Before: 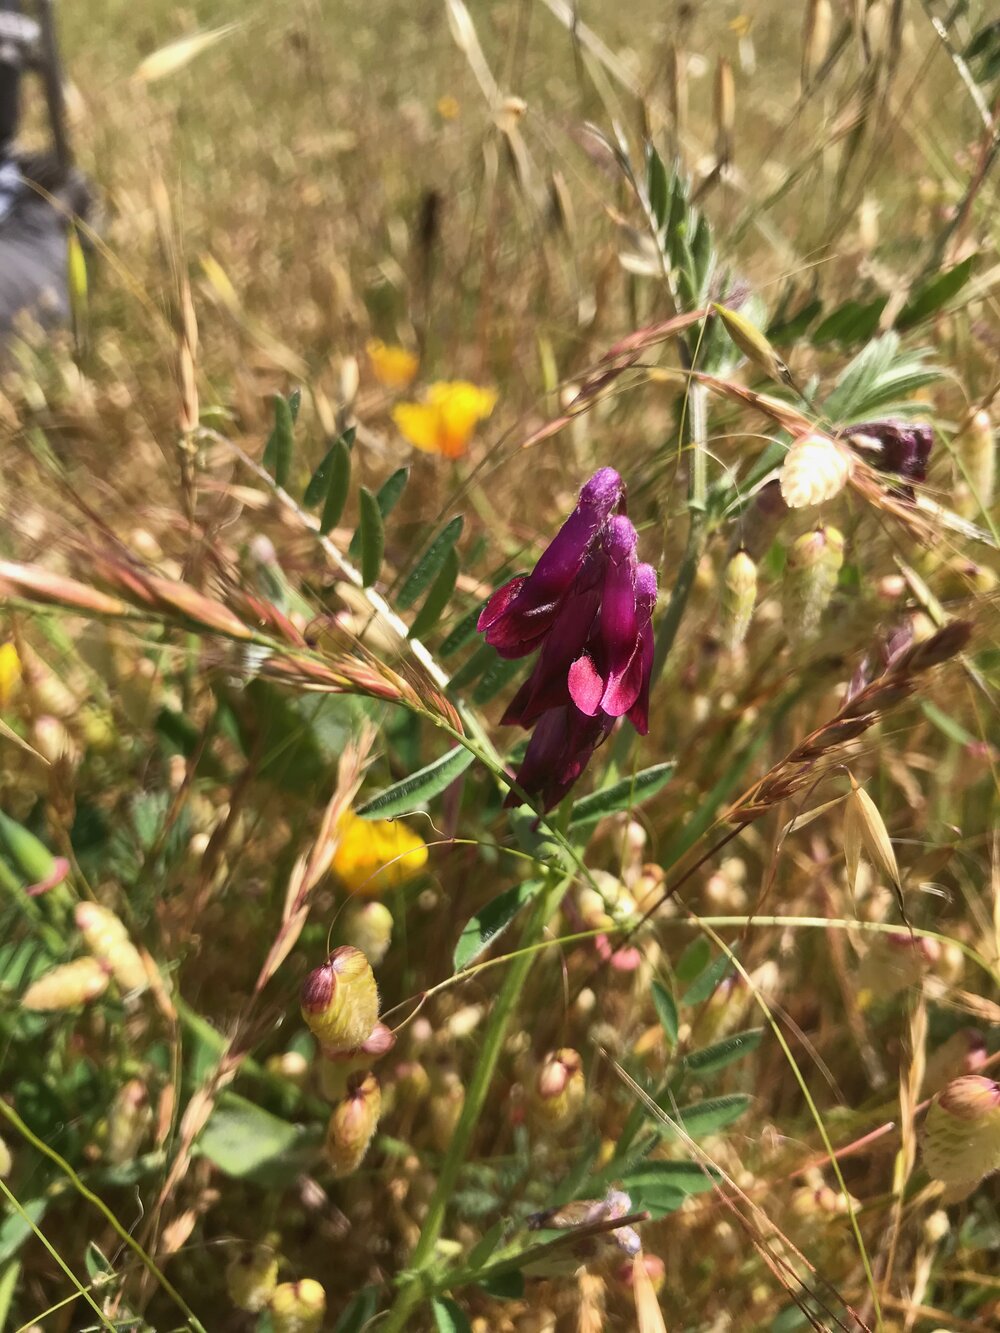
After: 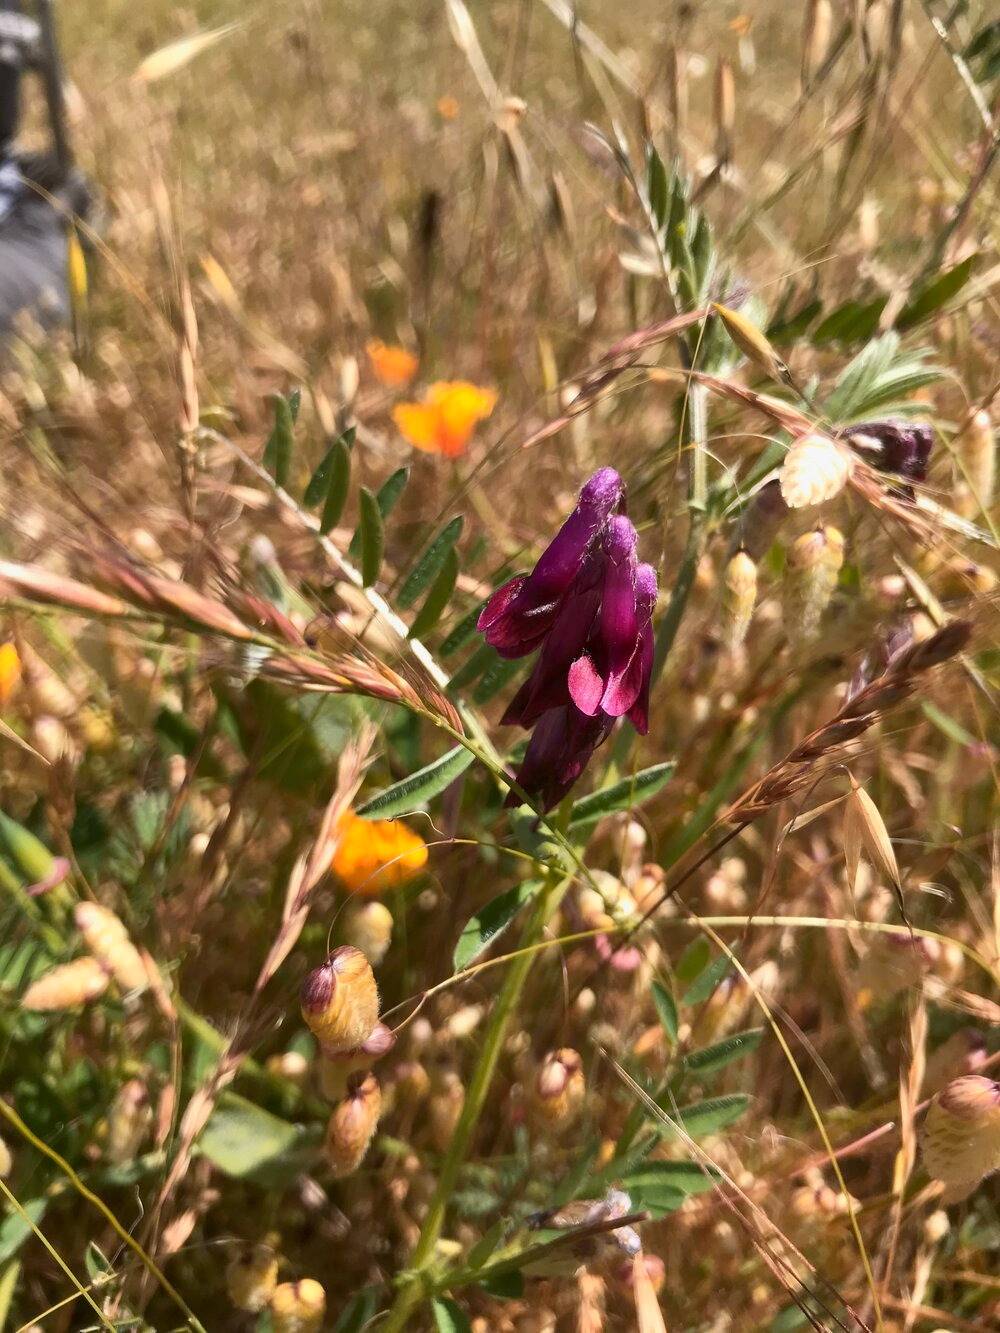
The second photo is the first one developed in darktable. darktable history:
color zones: curves: ch1 [(0, 0.469) (0.072, 0.457) (0.243, 0.494) (0.429, 0.5) (0.571, 0.5) (0.714, 0.5) (0.857, 0.5) (1, 0.469)]; ch2 [(0, 0.499) (0.143, 0.467) (0.242, 0.436) (0.429, 0.493) (0.571, 0.5) (0.714, 0.5) (0.857, 0.5) (1, 0.499)]
exposure: compensate highlight preservation false
